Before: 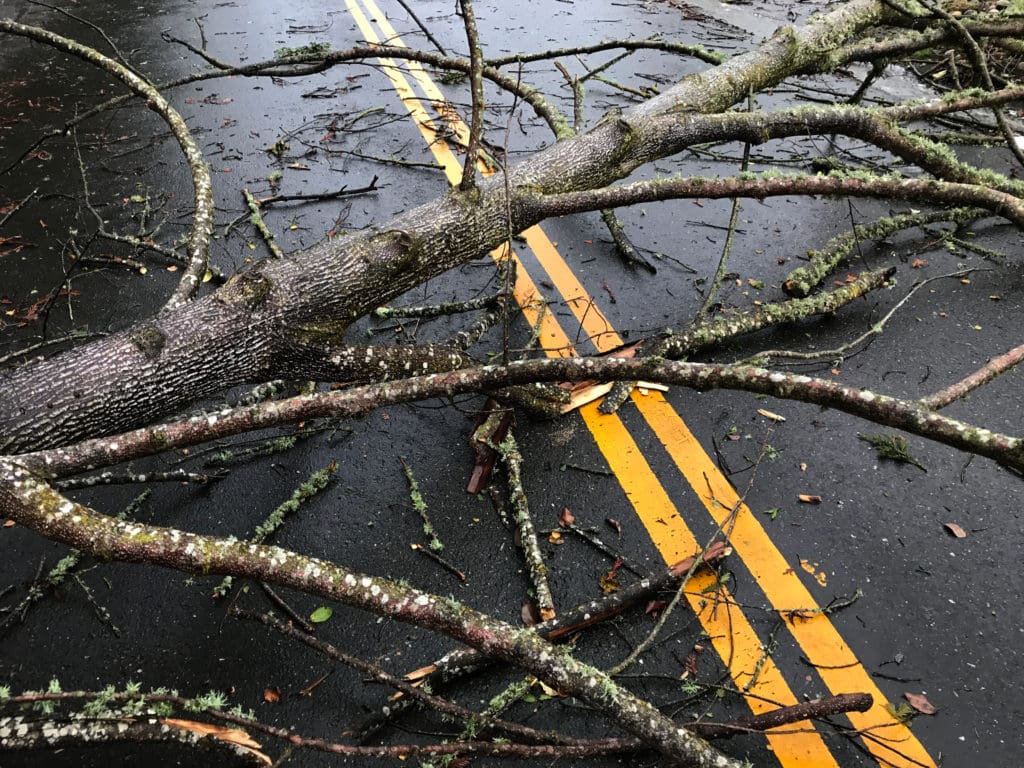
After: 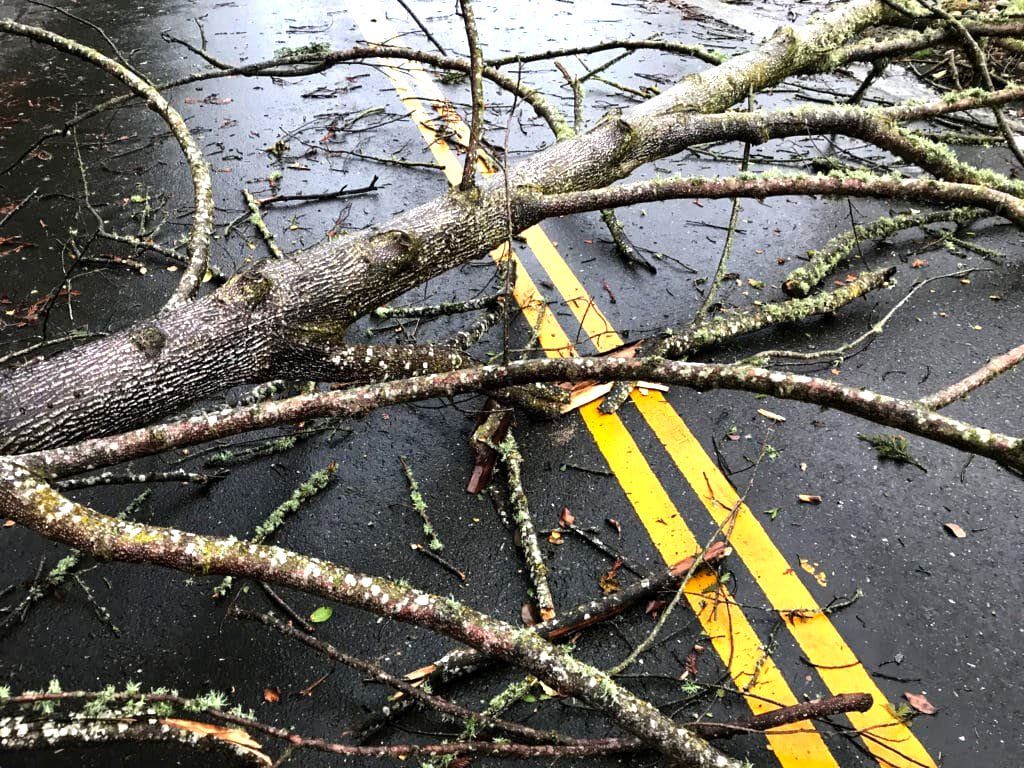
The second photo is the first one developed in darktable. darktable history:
levels: levels [0, 0.394, 0.787]
local contrast: mode bilateral grid, contrast 28, coarseness 16, detail 115%, midtone range 0.2
